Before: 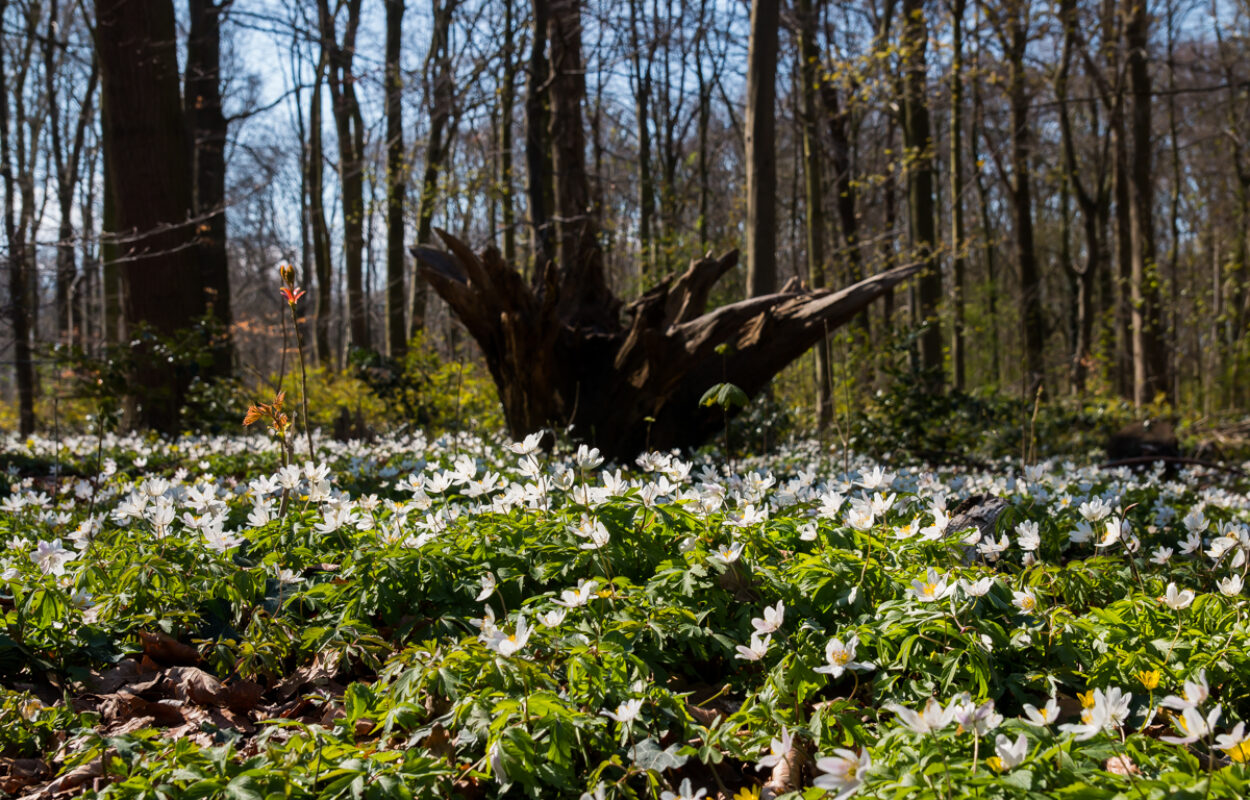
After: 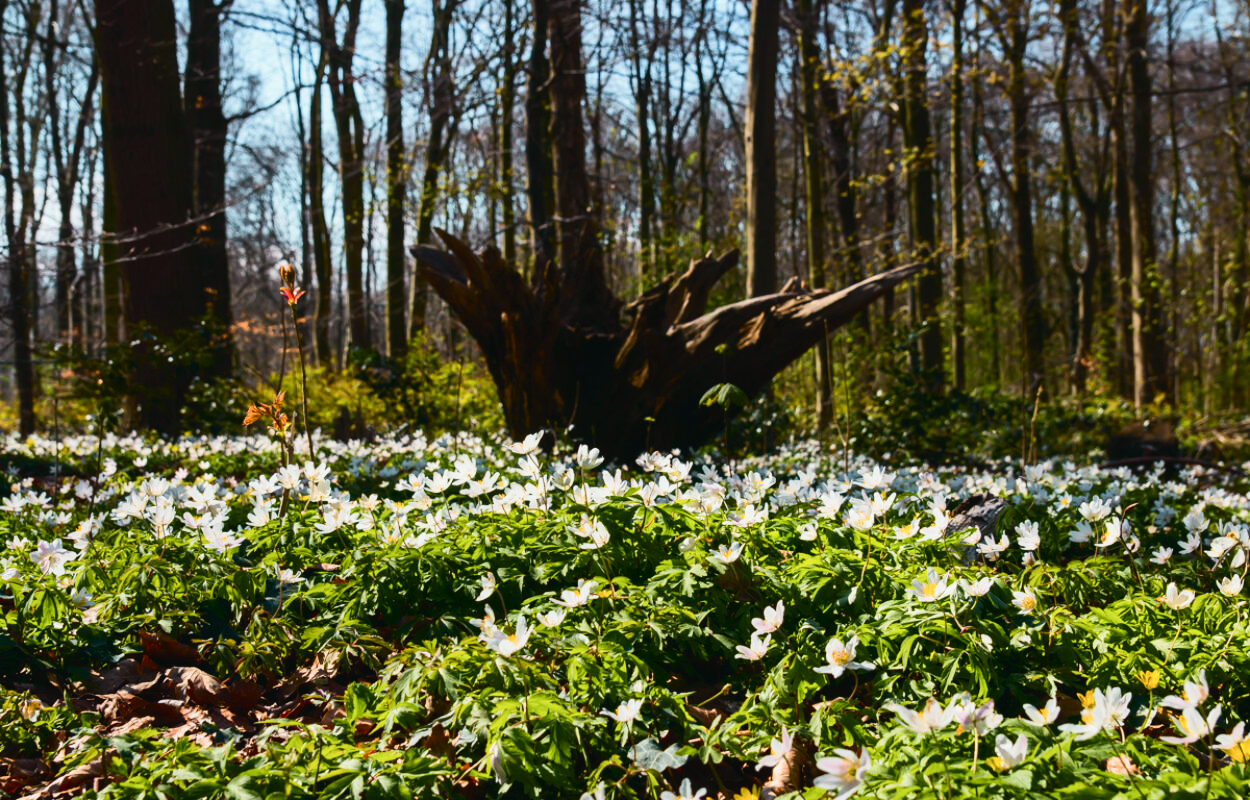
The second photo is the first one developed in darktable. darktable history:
tone curve: curves: ch0 [(0, 0.028) (0.037, 0.05) (0.123, 0.108) (0.19, 0.164) (0.269, 0.247) (0.475, 0.533) (0.595, 0.695) (0.718, 0.823) (0.855, 0.913) (1, 0.982)]; ch1 [(0, 0) (0.243, 0.245) (0.427, 0.41) (0.493, 0.481) (0.505, 0.502) (0.536, 0.545) (0.56, 0.582) (0.611, 0.644) (0.769, 0.807) (1, 1)]; ch2 [(0, 0) (0.249, 0.216) (0.349, 0.321) (0.424, 0.442) (0.476, 0.483) (0.498, 0.499) (0.517, 0.519) (0.532, 0.55) (0.569, 0.608) (0.614, 0.661) (0.706, 0.75) (0.808, 0.809) (0.991, 0.968)], color space Lab, independent channels, preserve colors none
